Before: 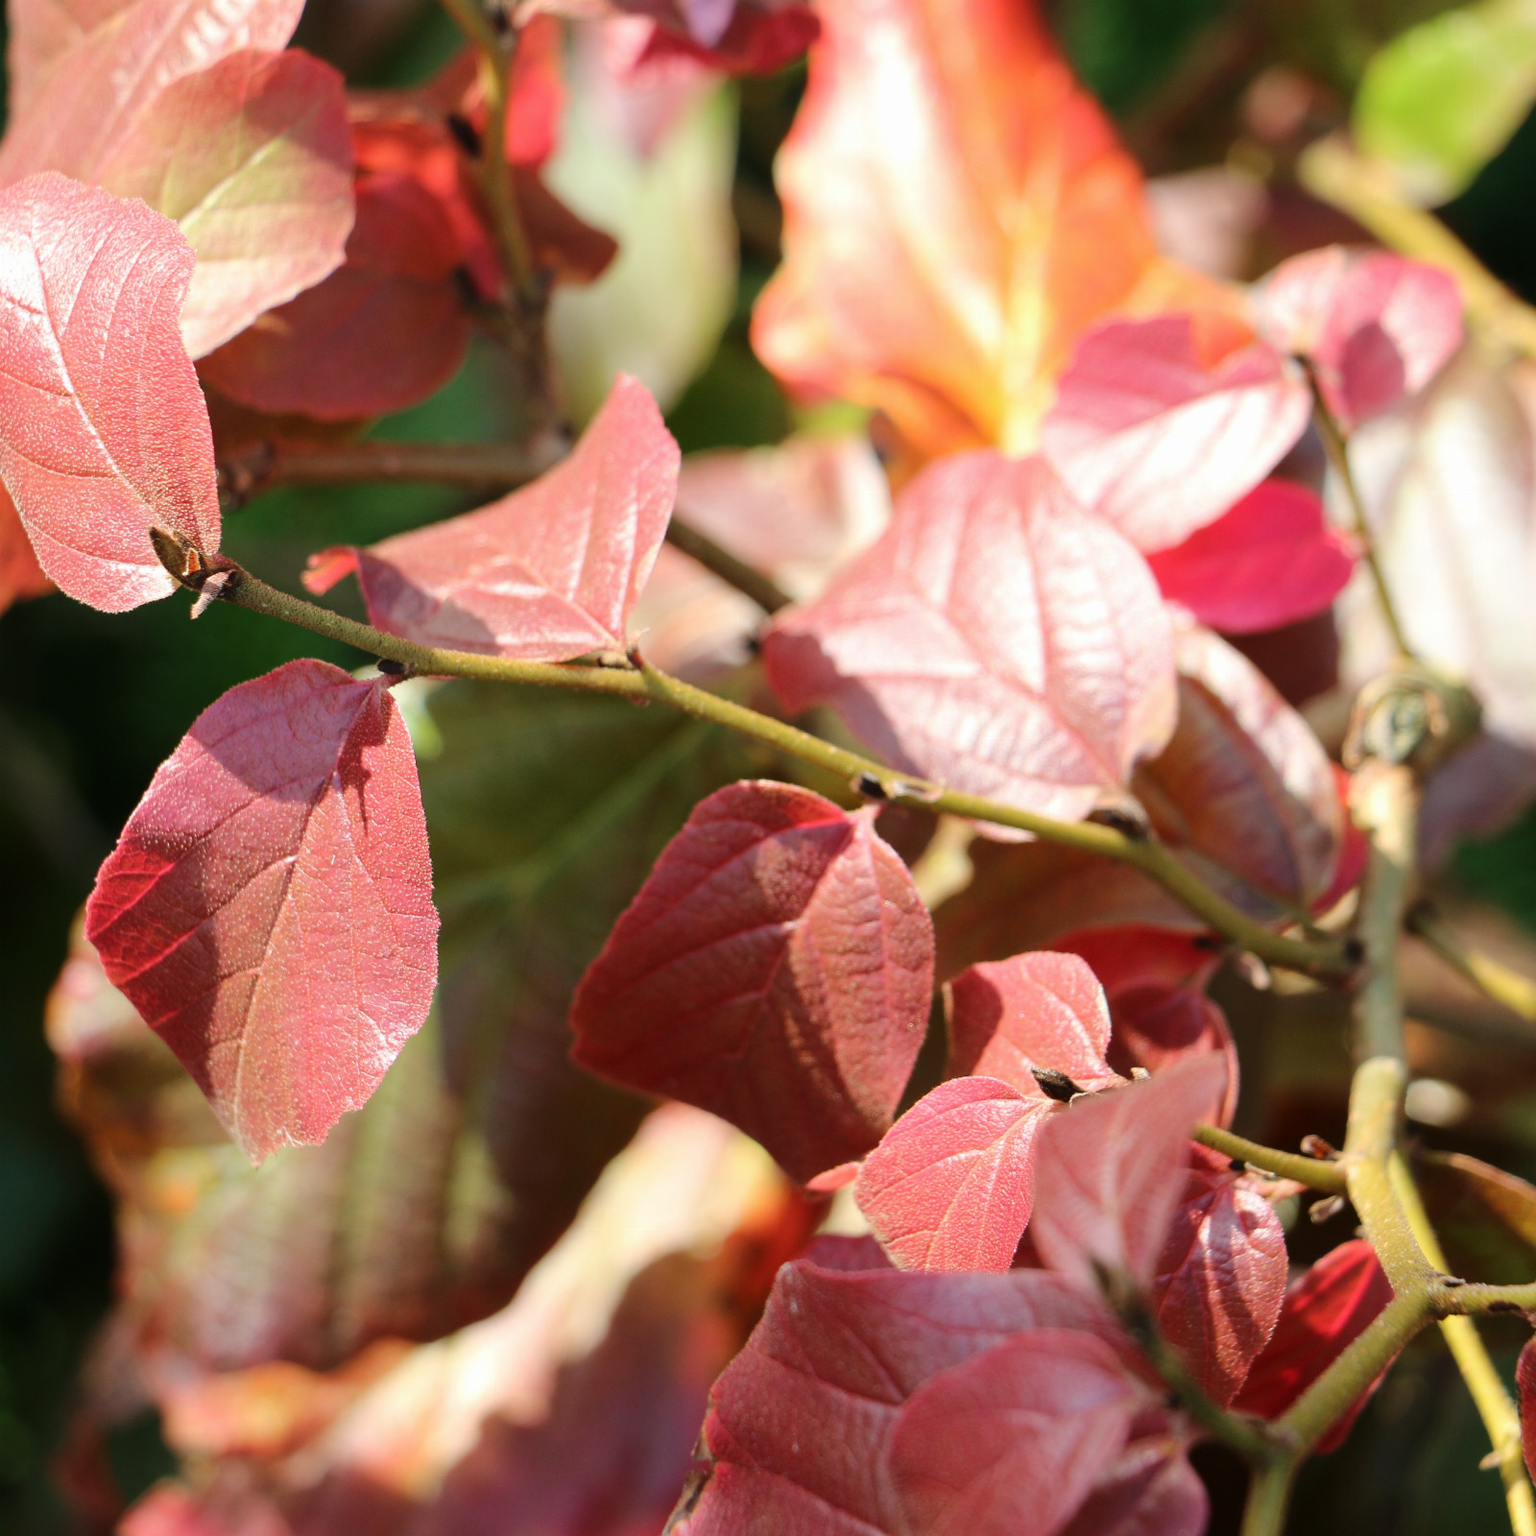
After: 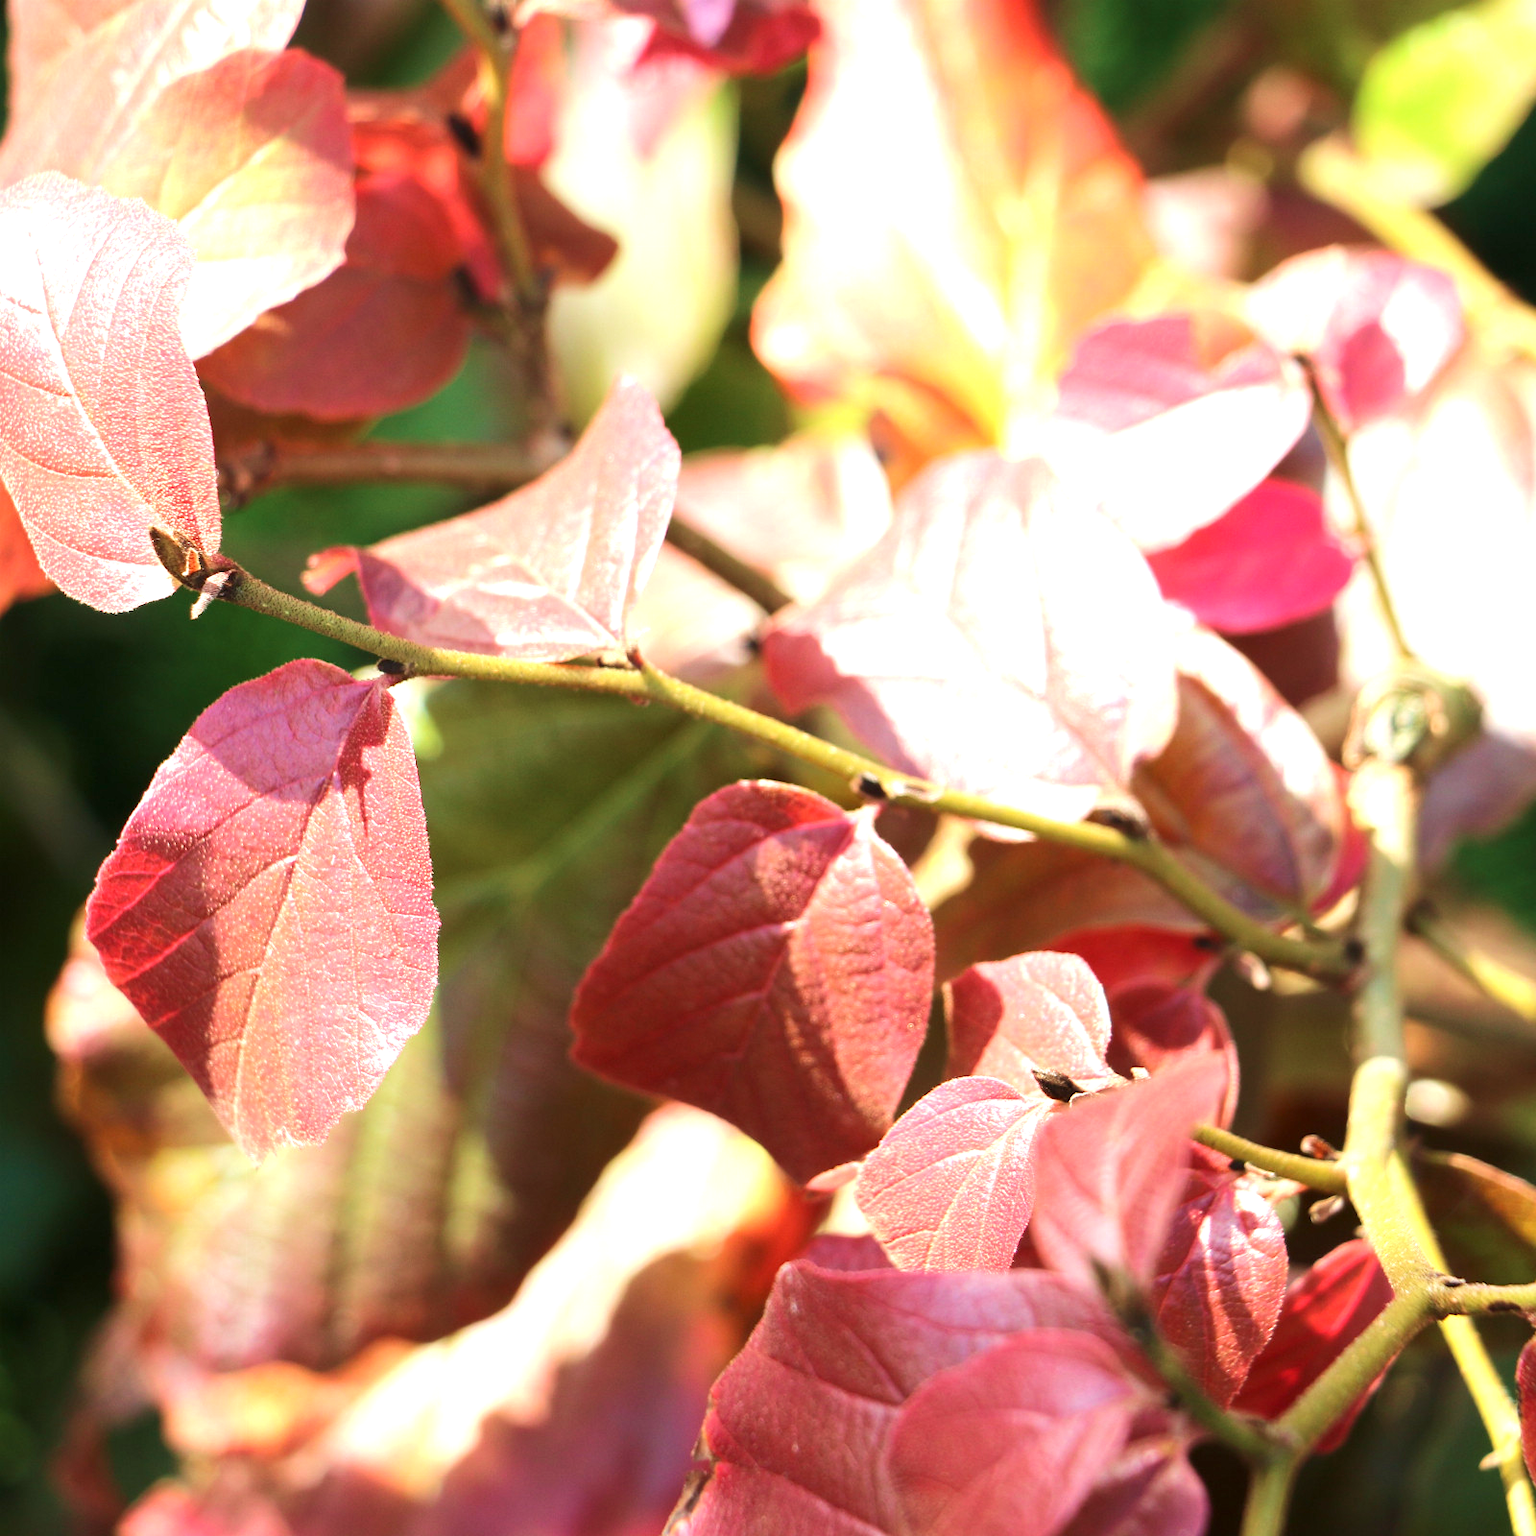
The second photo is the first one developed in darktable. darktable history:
rgb curve: mode RGB, independent channels
exposure: exposure 0.935 EV, compensate highlight preservation false
velvia: on, module defaults
